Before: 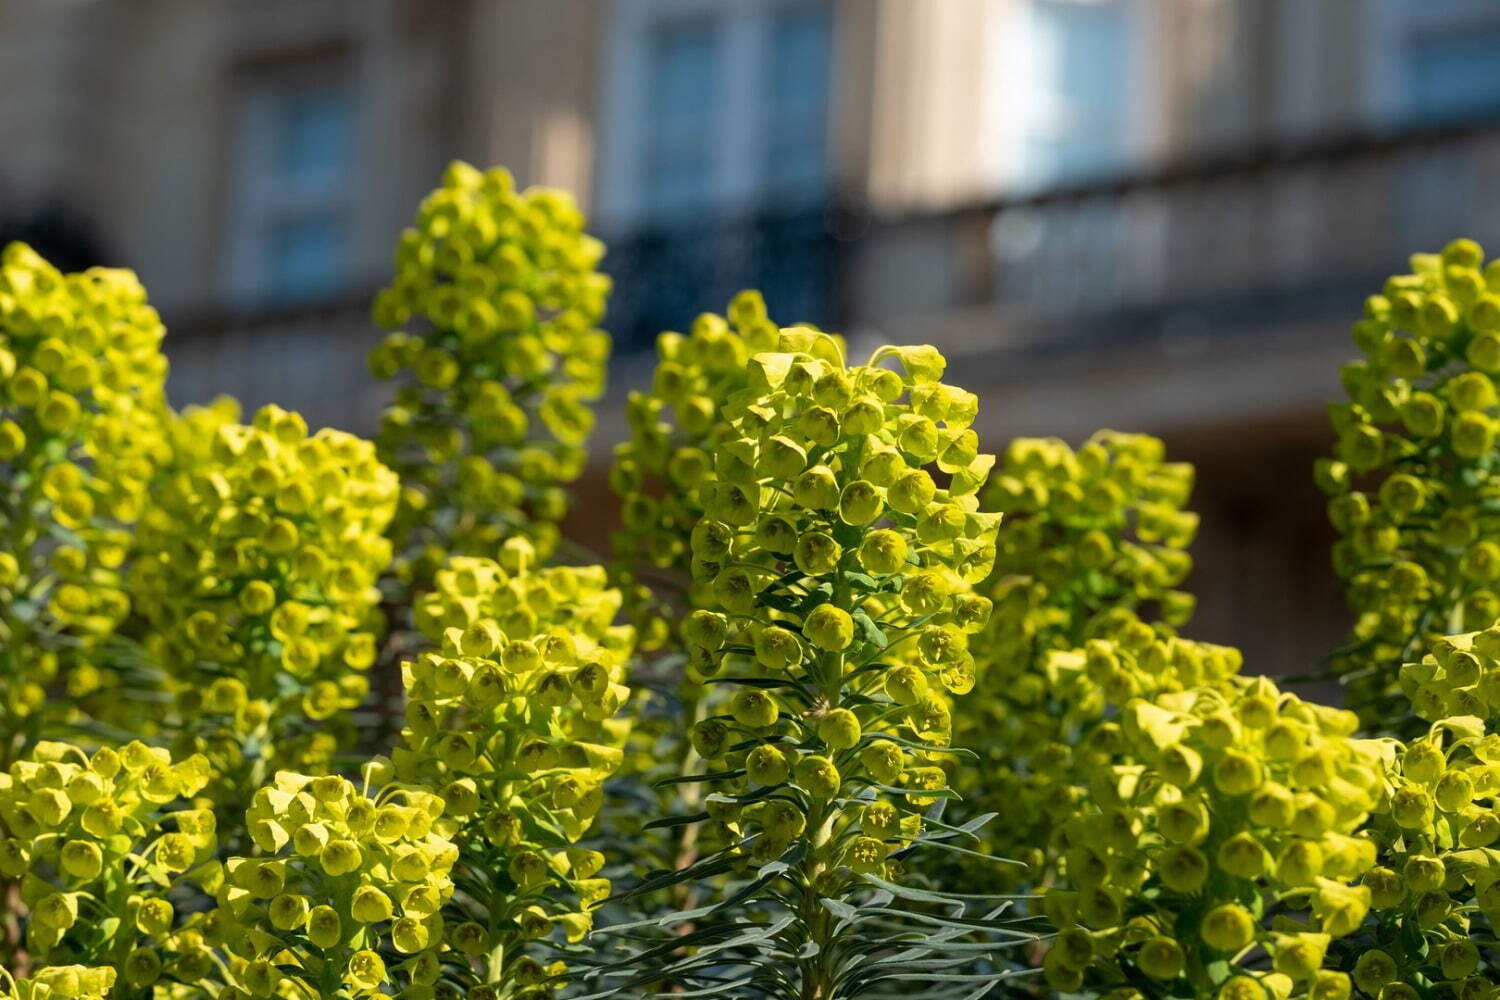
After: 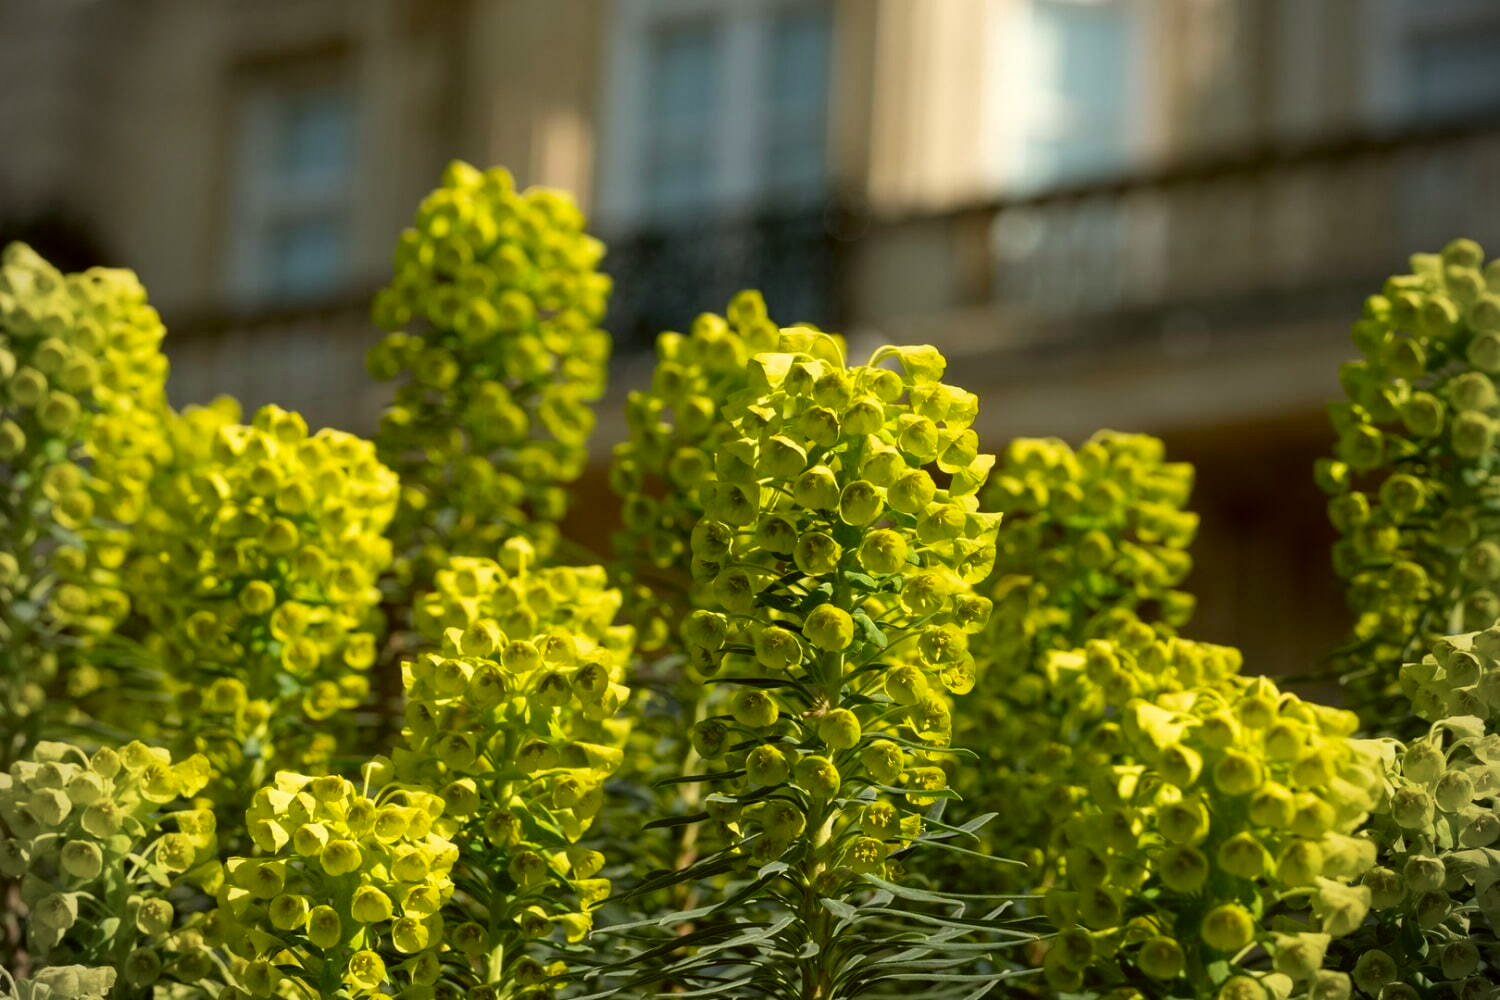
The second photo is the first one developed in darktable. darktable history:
color correction: highlights a* -1.2, highlights b* 10.49, shadows a* 0.382, shadows b* 19.22
vignetting: fall-off radius 45.63%
